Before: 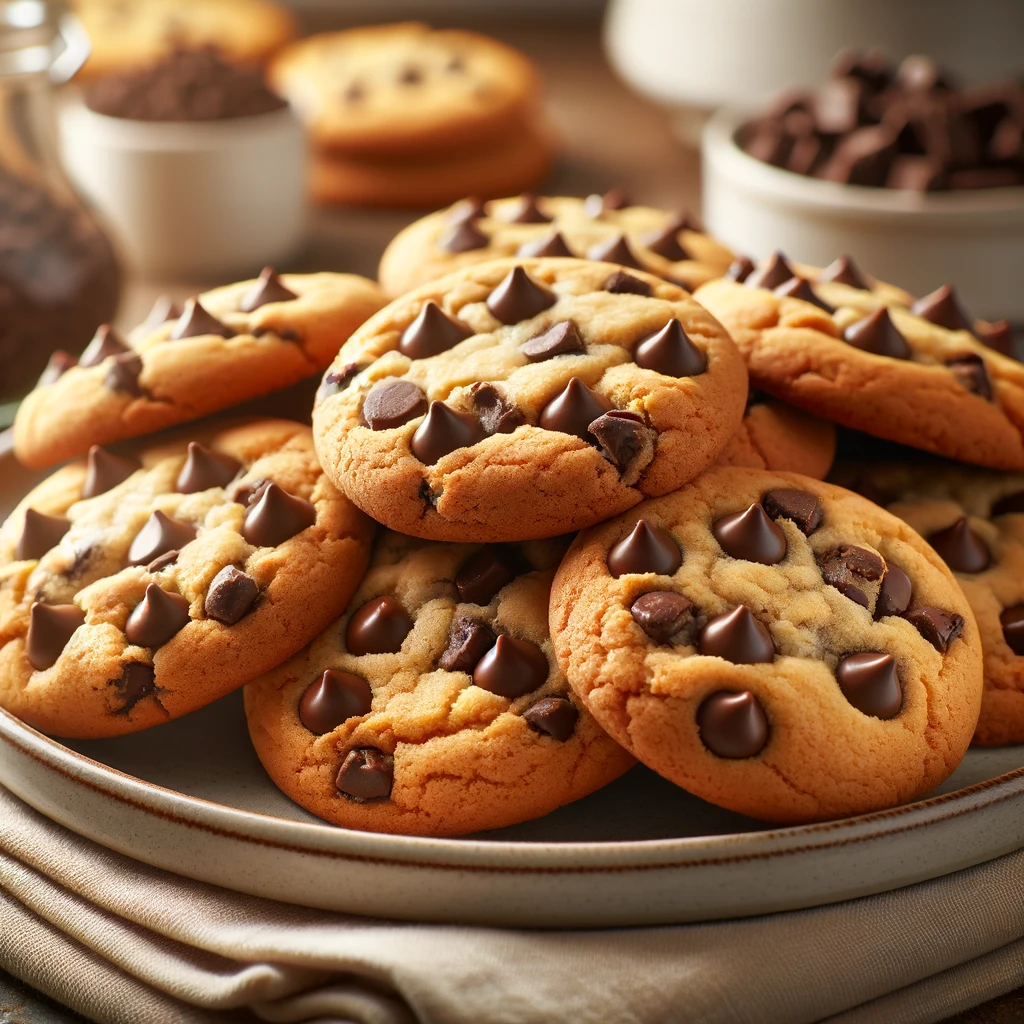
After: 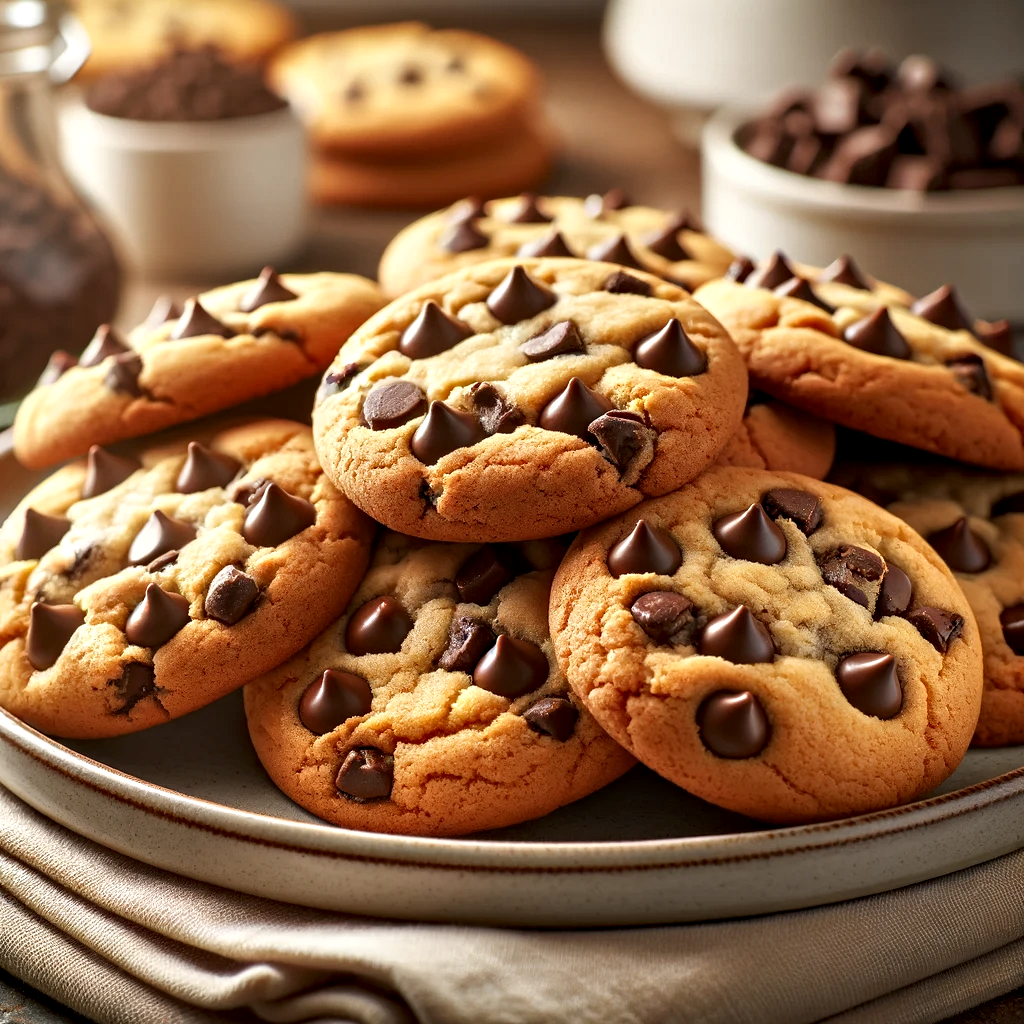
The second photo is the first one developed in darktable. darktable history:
contrast equalizer: y [[0.51, 0.537, 0.559, 0.574, 0.599, 0.618], [0.5 ×6], [0.5 ×6], [0 ×6], [0 ×6]] | blend: blend mode difference, opacity 100%; mask: uniform (no mask)
